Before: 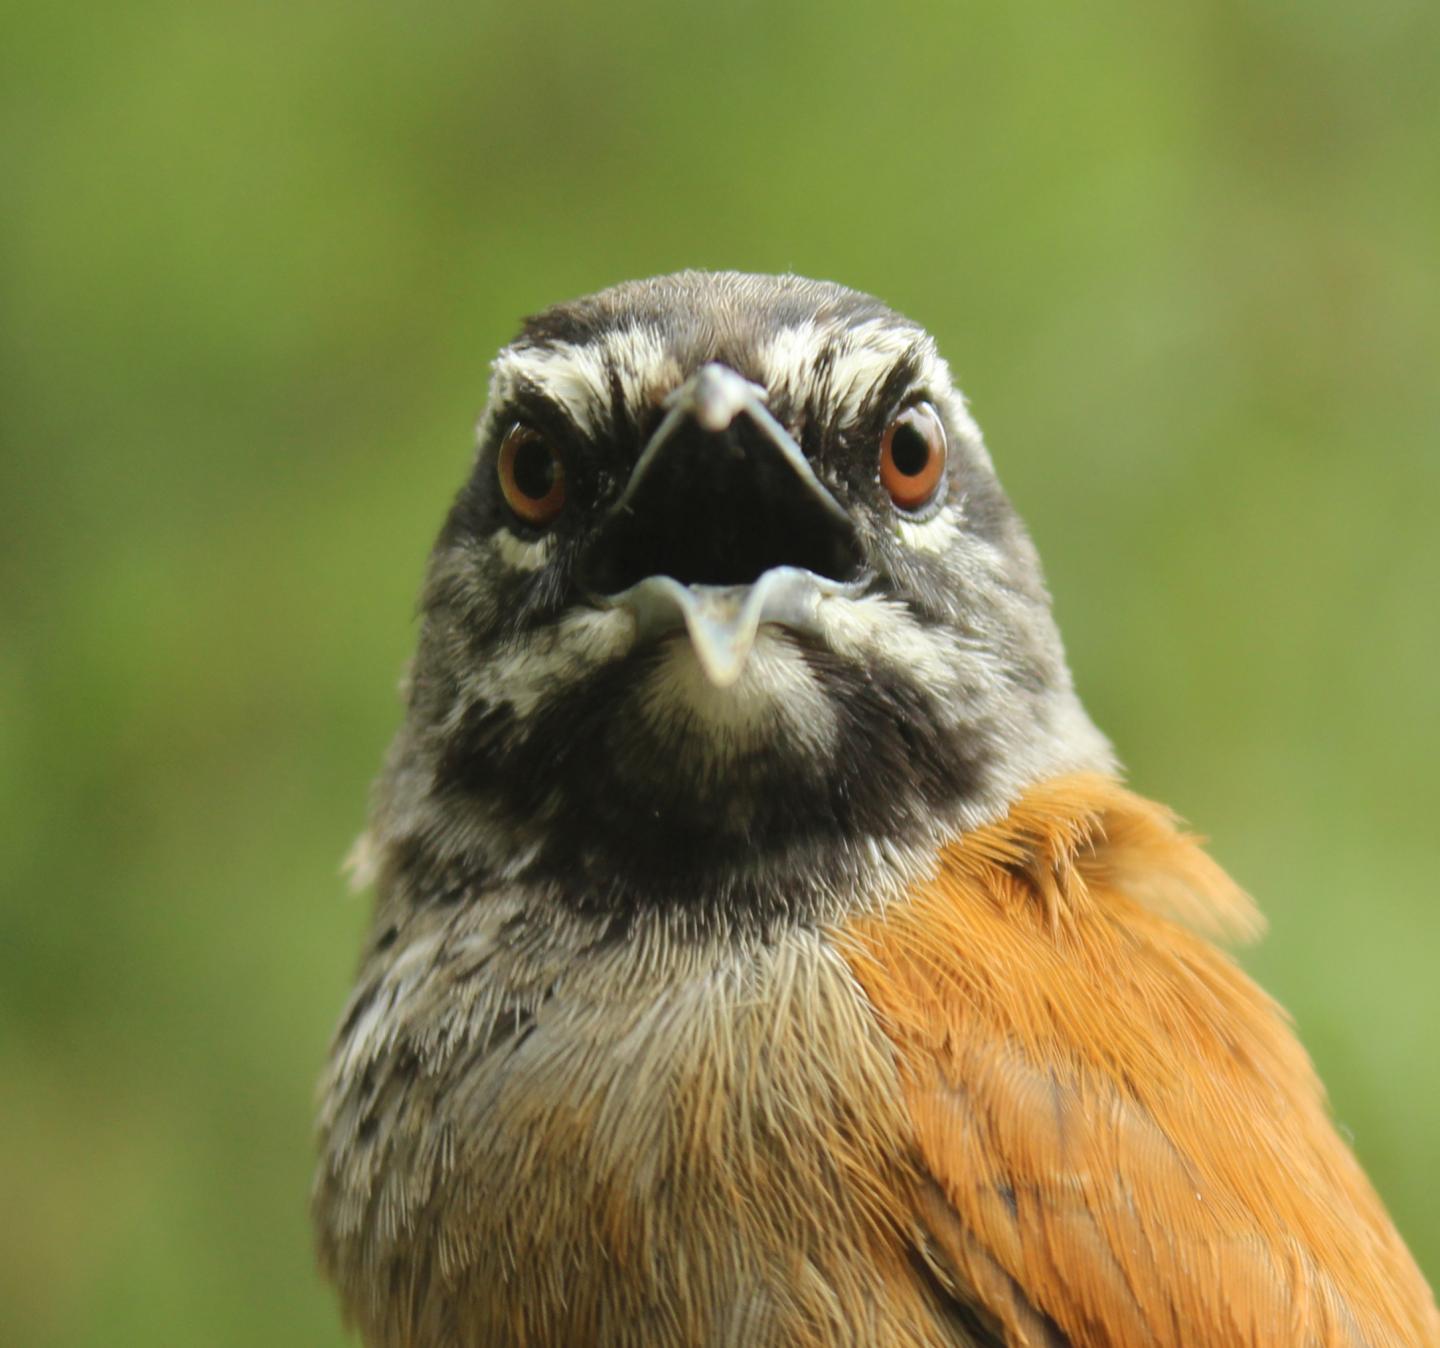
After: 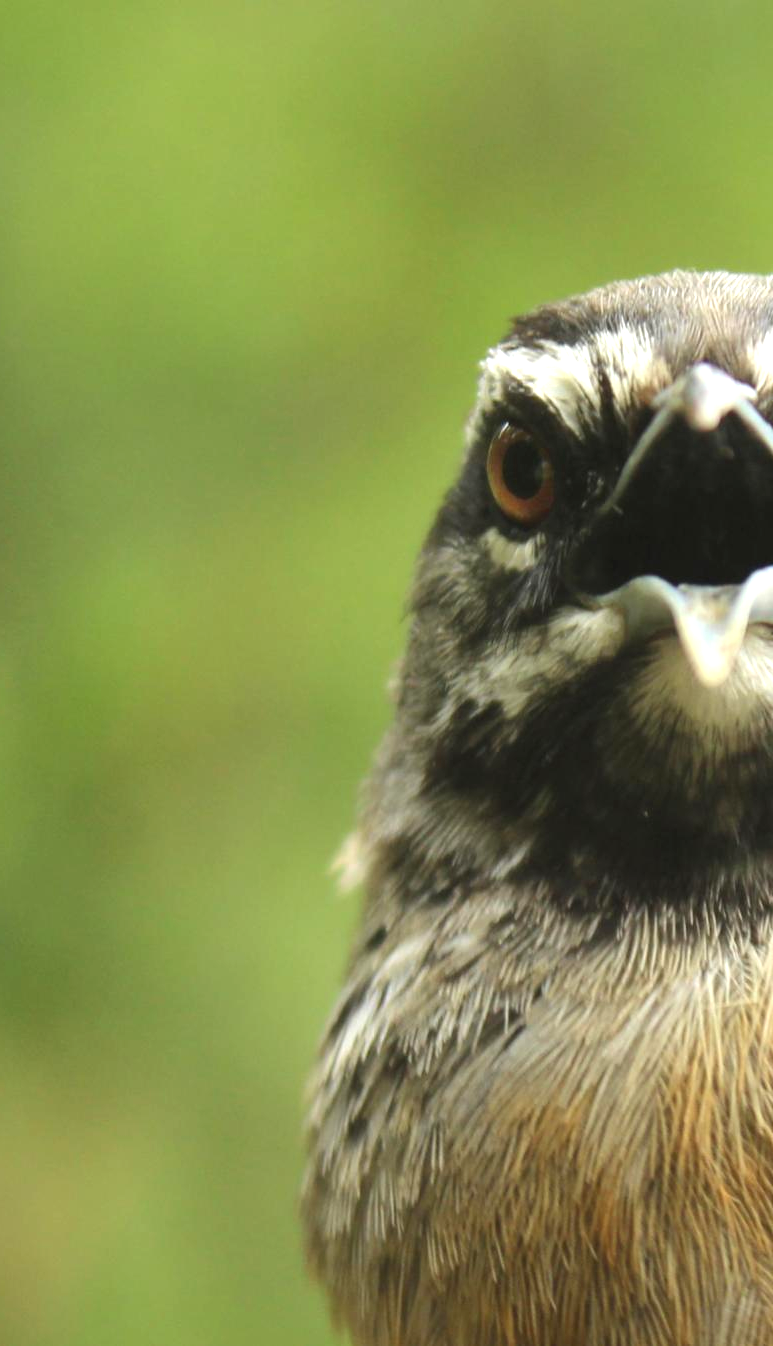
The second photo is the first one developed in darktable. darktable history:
exposure: black level correction 0, exposure 0.703 EV, compensate highlight preservation false
crop: left 0.789%, right 45.505%, bottom 0.085%
